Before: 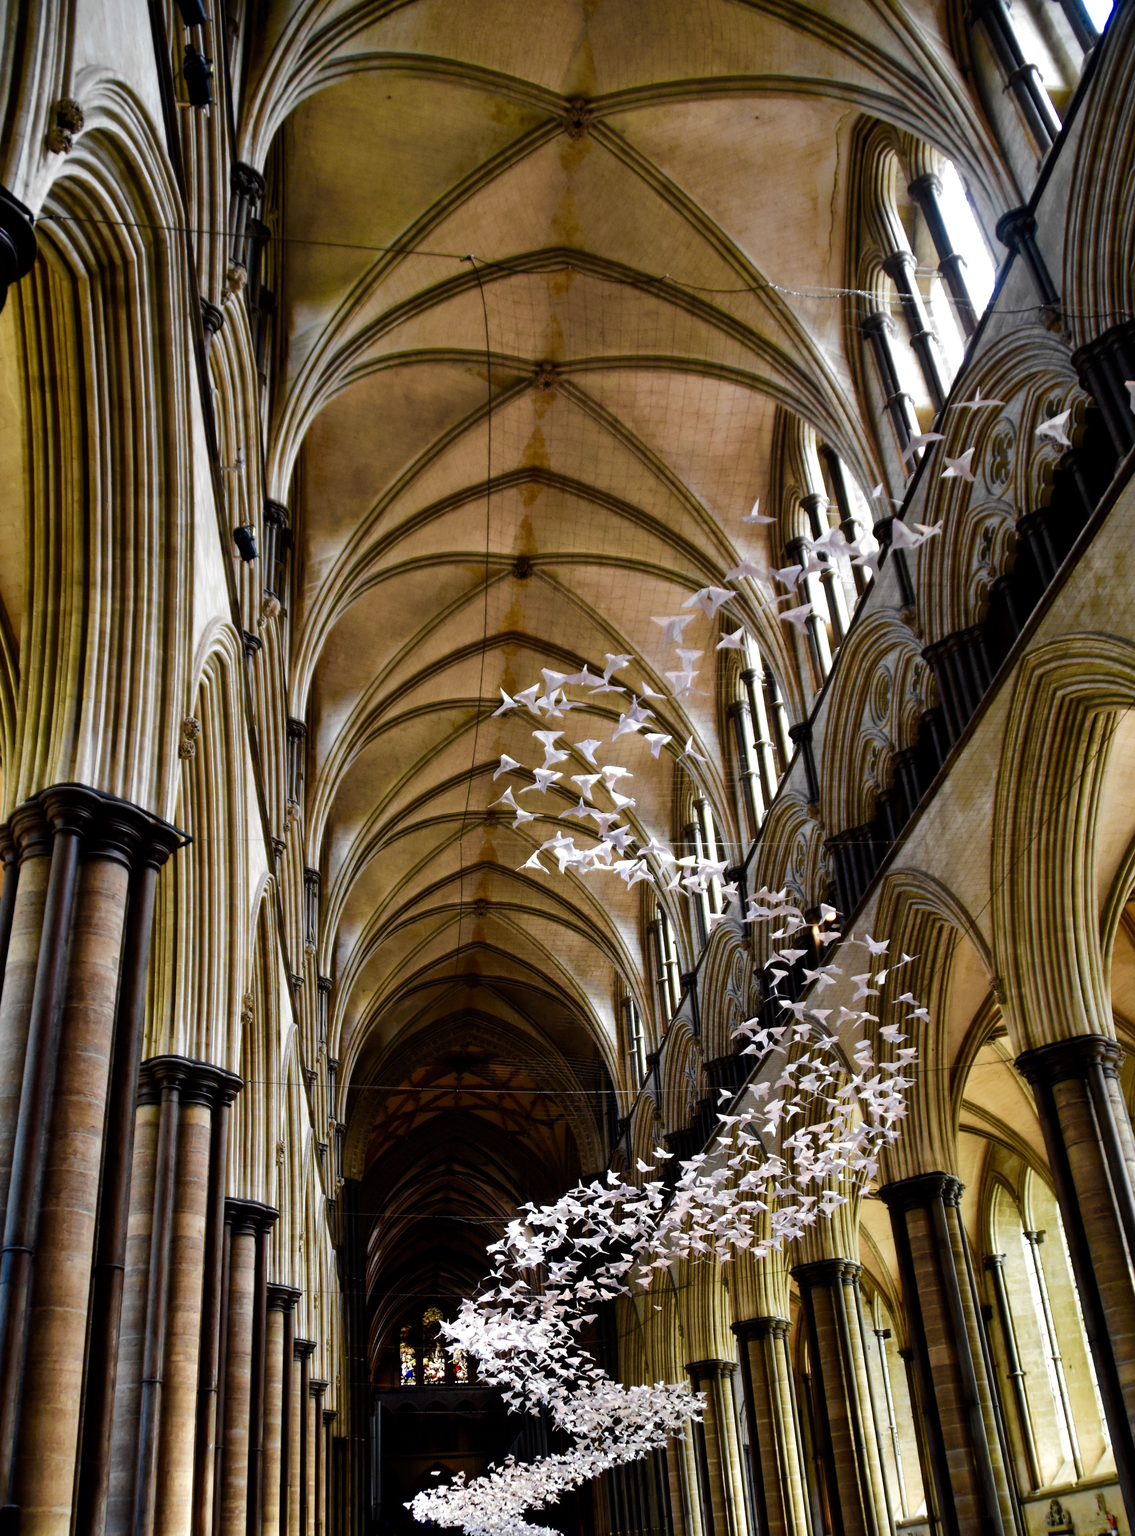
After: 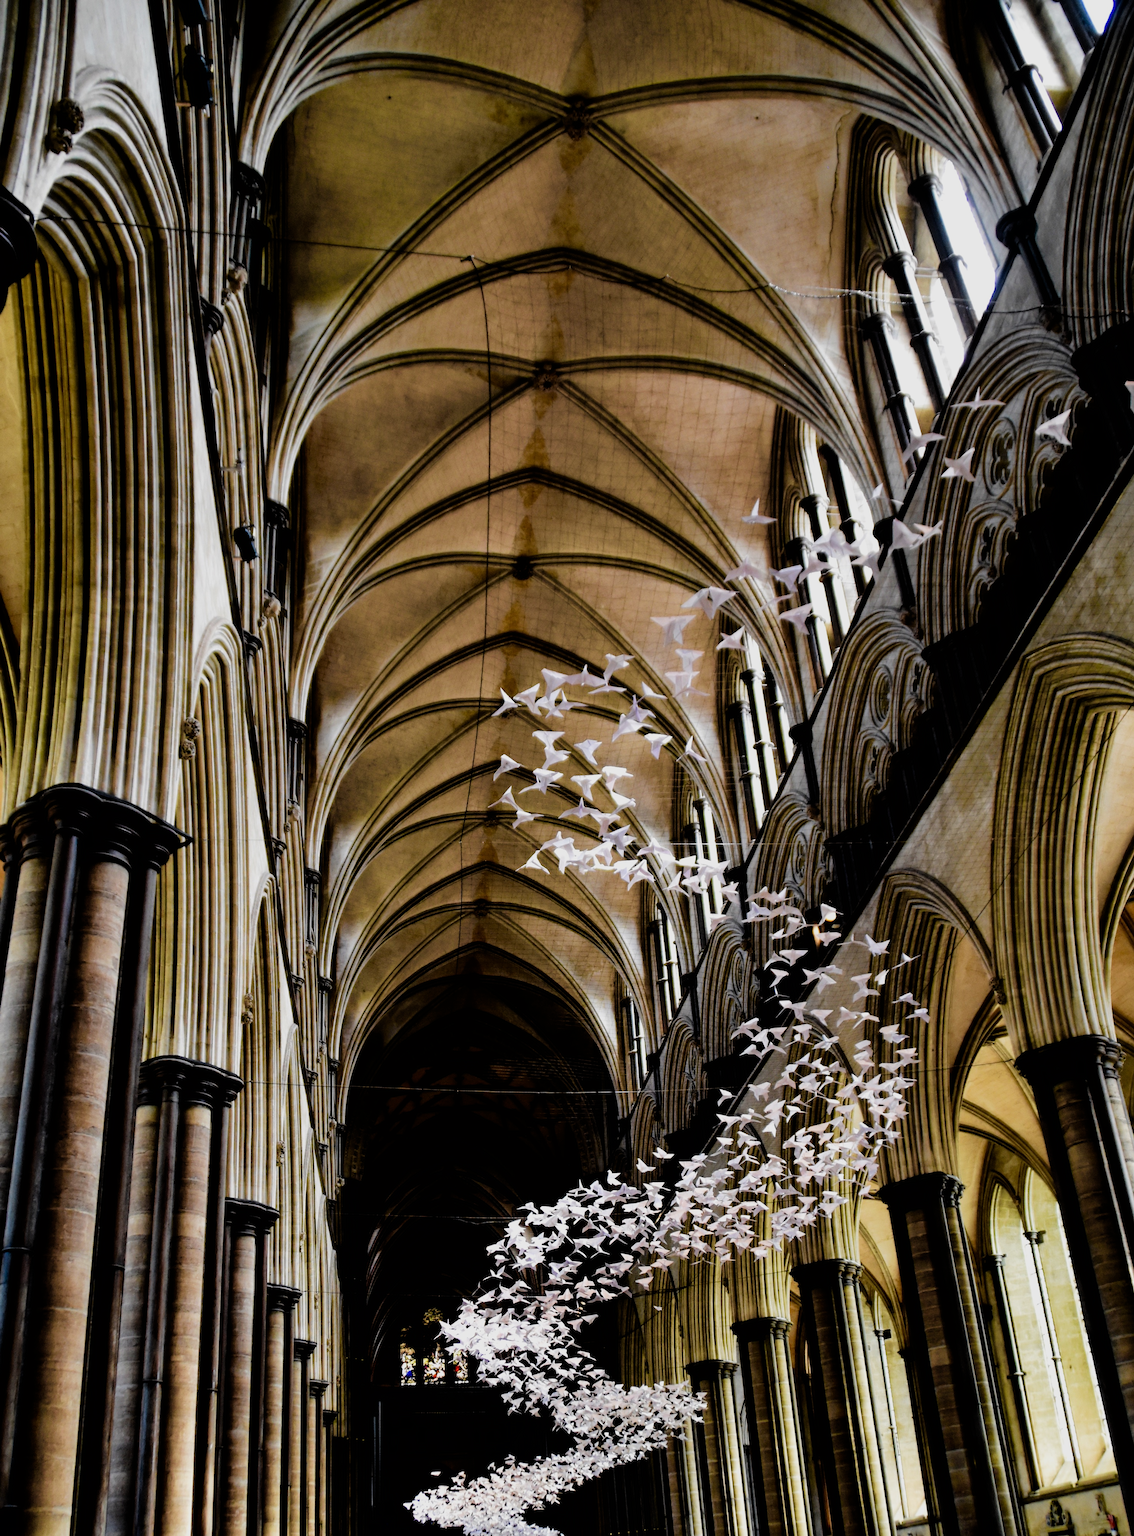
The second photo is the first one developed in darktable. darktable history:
filmic rgb: black relative exposure -5.02 EV, white relative exposure 3.52 EV, threshold 3 EV, hardness 3.19, contrast 1.186, highlights saturation mix -30.02%, enable highlight reconstruction true
